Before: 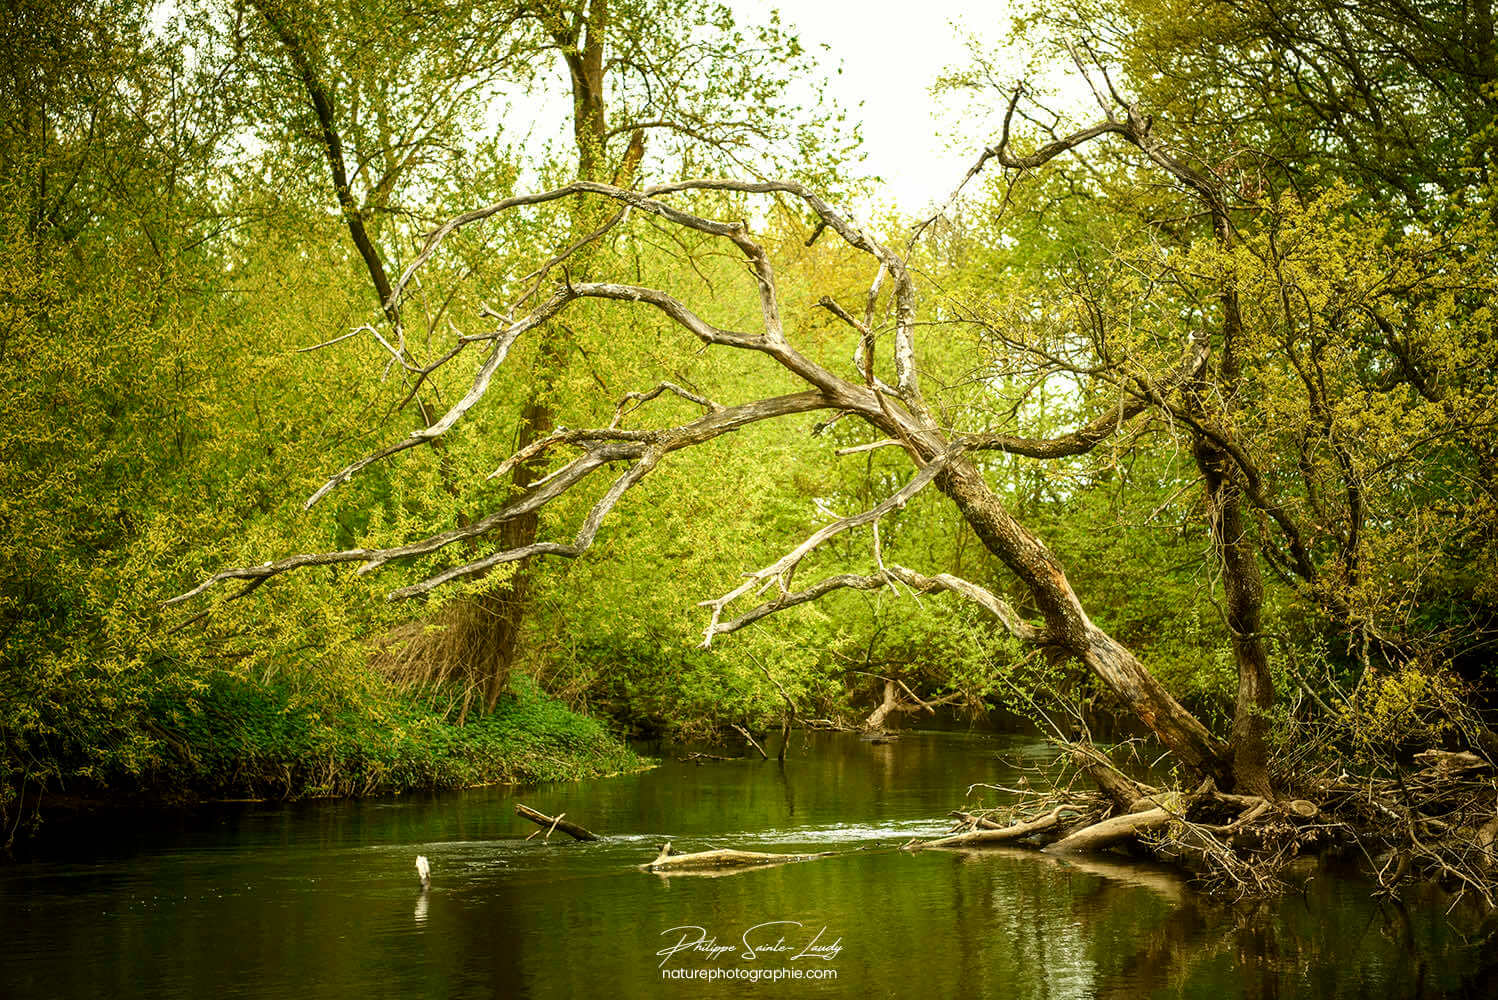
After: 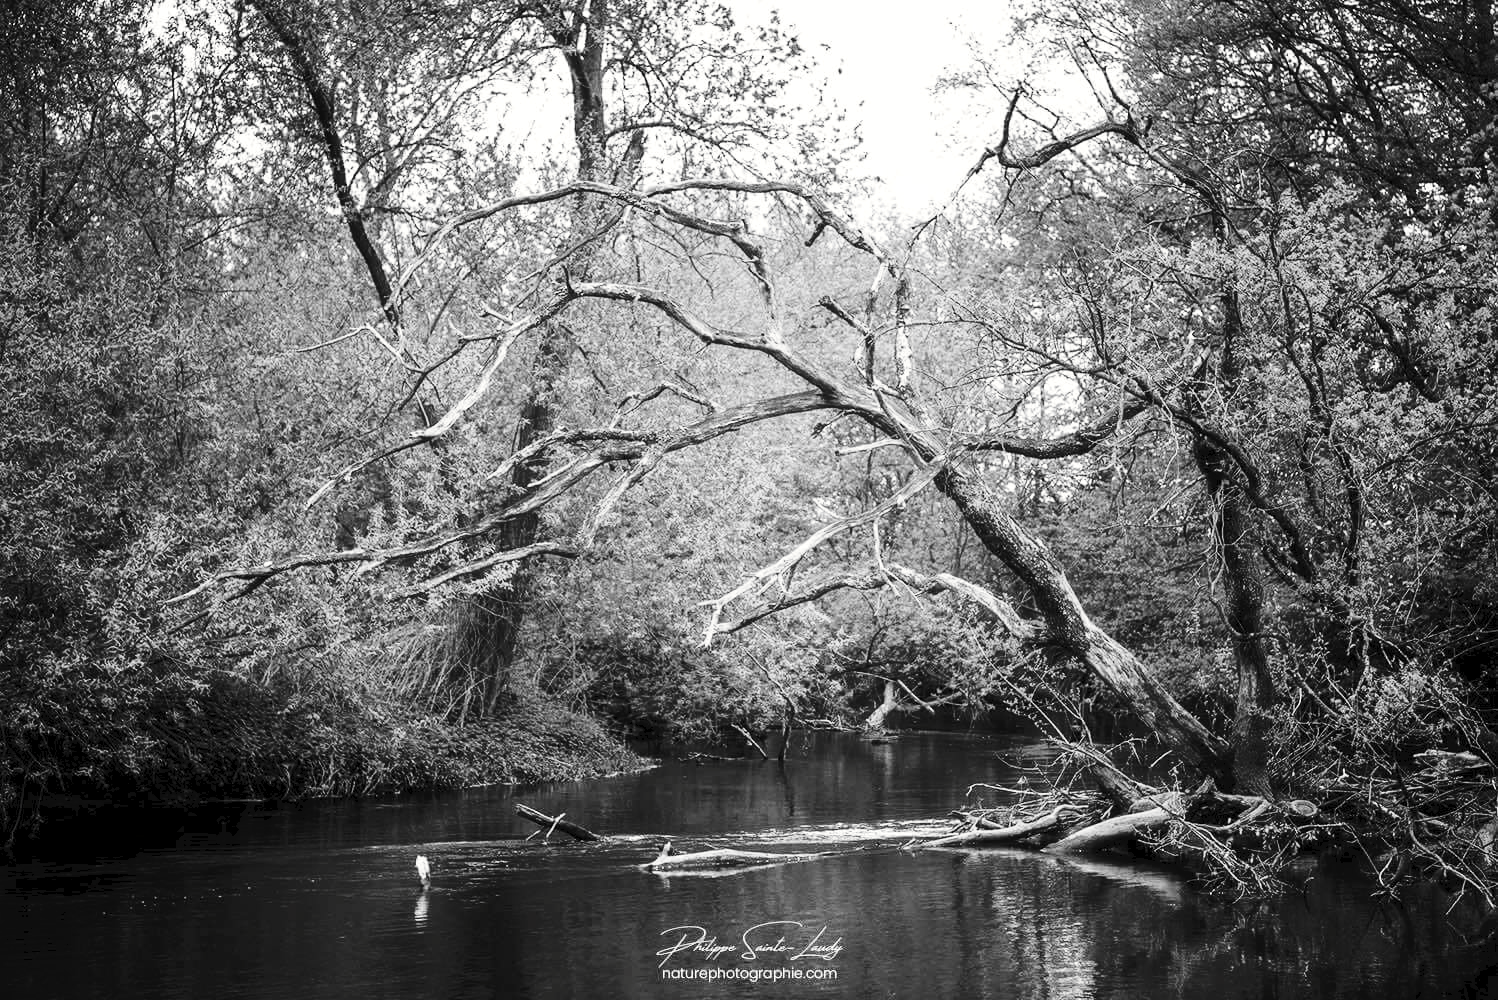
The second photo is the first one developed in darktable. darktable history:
tone curve: curves: ch0 [(0, 0) (0.003, 0.04) (0.011, 0.04) (0.025, 0.043) (0.044, 0.049) (0.069, 0.066) (0.1, 0.095) (0.136, 0.121) (0.177, 0.154) (0.224, 0.211) (0.277, 0.281) (0.335, 0.358) (0.399, 0.452) (0.468, 0.54) (0.543, 0.628) (0.623, 0.721) (0.709, 0.801) (0.801, 0.883) (0.898, 0.948) (1, 1)], preserve colors none
color look up table: target L [91.64, 98.62, 87.41, 79.52, 81.33, 78.43, 71.47, 49.24, 58.12, 56.83, 51.22, 37.41, 36.85, 27.98, 200.73, 88.82, 75.15, 75.88, 63.98, 62.84, 66.24, 62.46, 49.9, 52.8, 33.74, 30.59, 5.464, 94.45, 75.88, 79.88, 67.74, 70.35, 88.12, 58.38, 75.52, 63.98, 50.83, 32.1, 22.84, 40.45, 29.29, 100.33, 98.62, 91.64, 87.41, 80.24, 72.21, 51.22, 3.967], target a [-0.003, -0.288, -0.002, -0.002, 0 ×4, 0.001, 0.001, 0, 0.001, 0.001, 0, 0, -0.003, -0.002, 0 ×5, 0.001, 0, 0.001, 0, 0, -0.1, 0 ×4, -0.001, 0.001, 0, 0, 0, 0.001, 0.001, 0.001, 0, 0.001, -0.288, -0.003, -0.002, -0.001, 0, 0, 0], target b [0.024, 3.61, 0.024, 0.023, 0.002 ×4, -0.004, -0.004, 0.002, -0.003, -0.003, 0, -0.001, 0.025, 0.023, 0.002 ×5, -0.004, 0.002, -0.003, 0, 0.003, 1.229, 0.002 ×5, -0.004, 0.002, 0.002, 0.002, -0.005, -0.004, -0.003, 0, -0.002, 3.61, 0.024, 0.024, 0.002, 0.002, 0.002, 0.003], num patches 49
